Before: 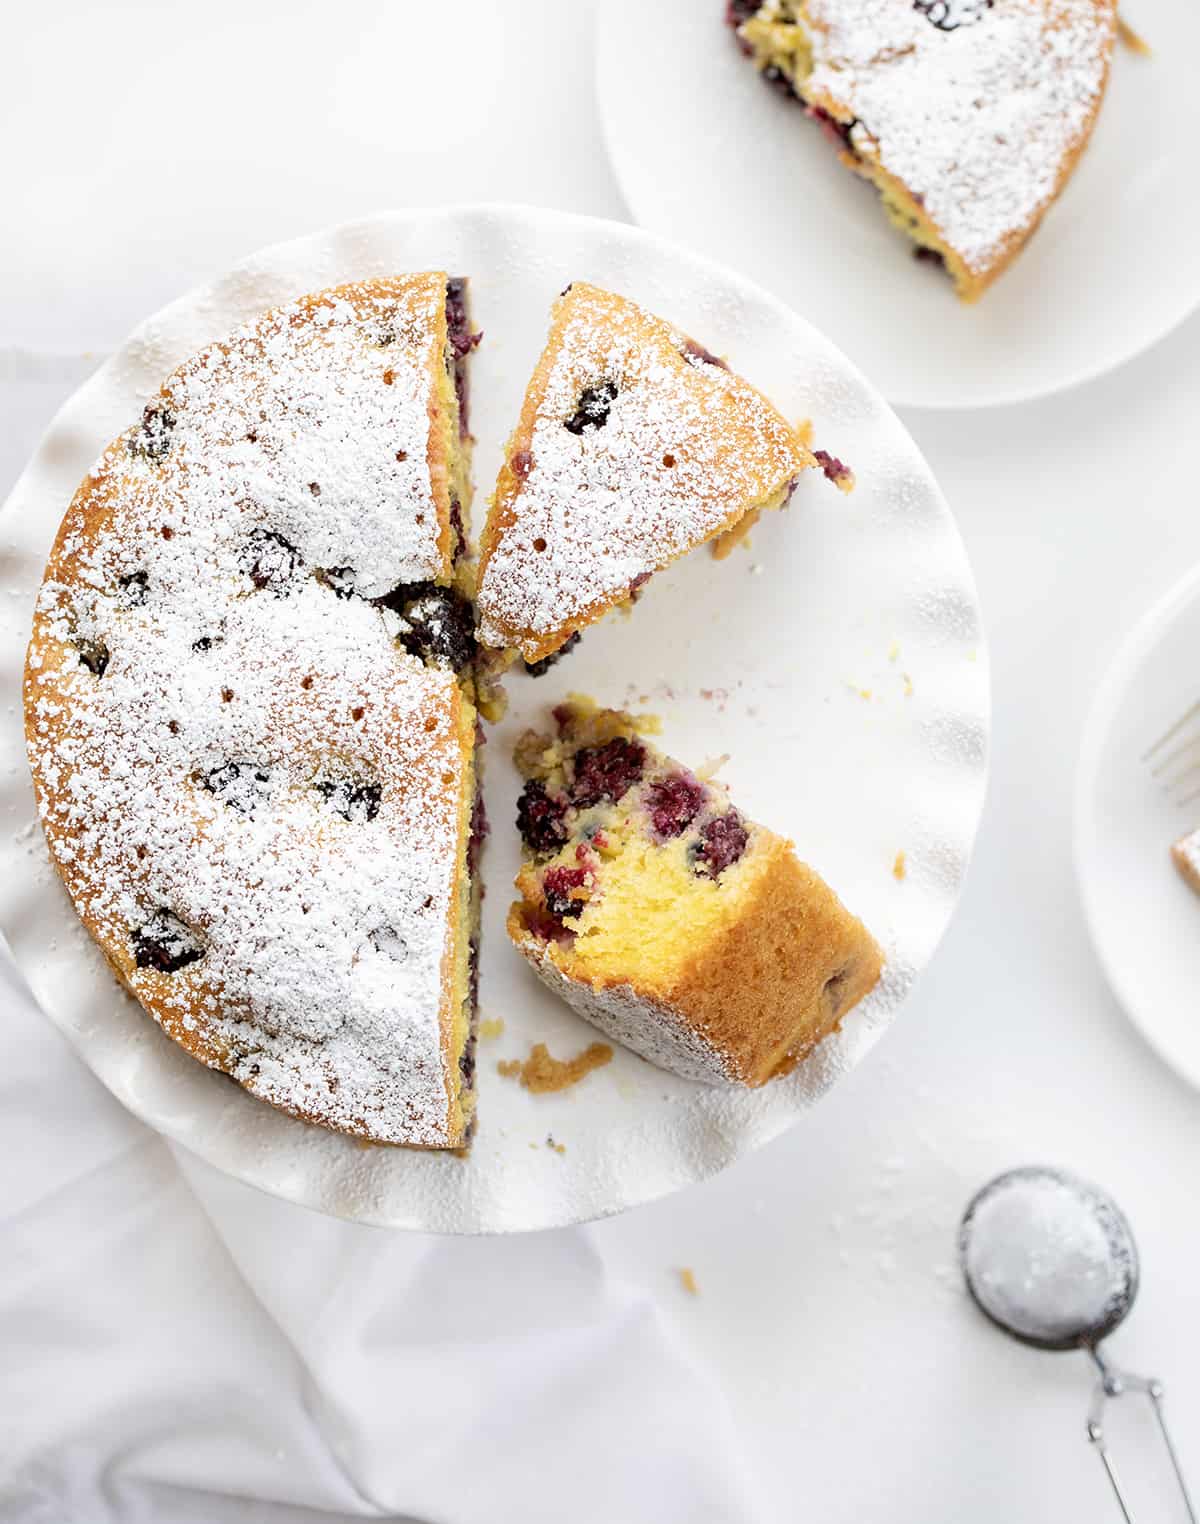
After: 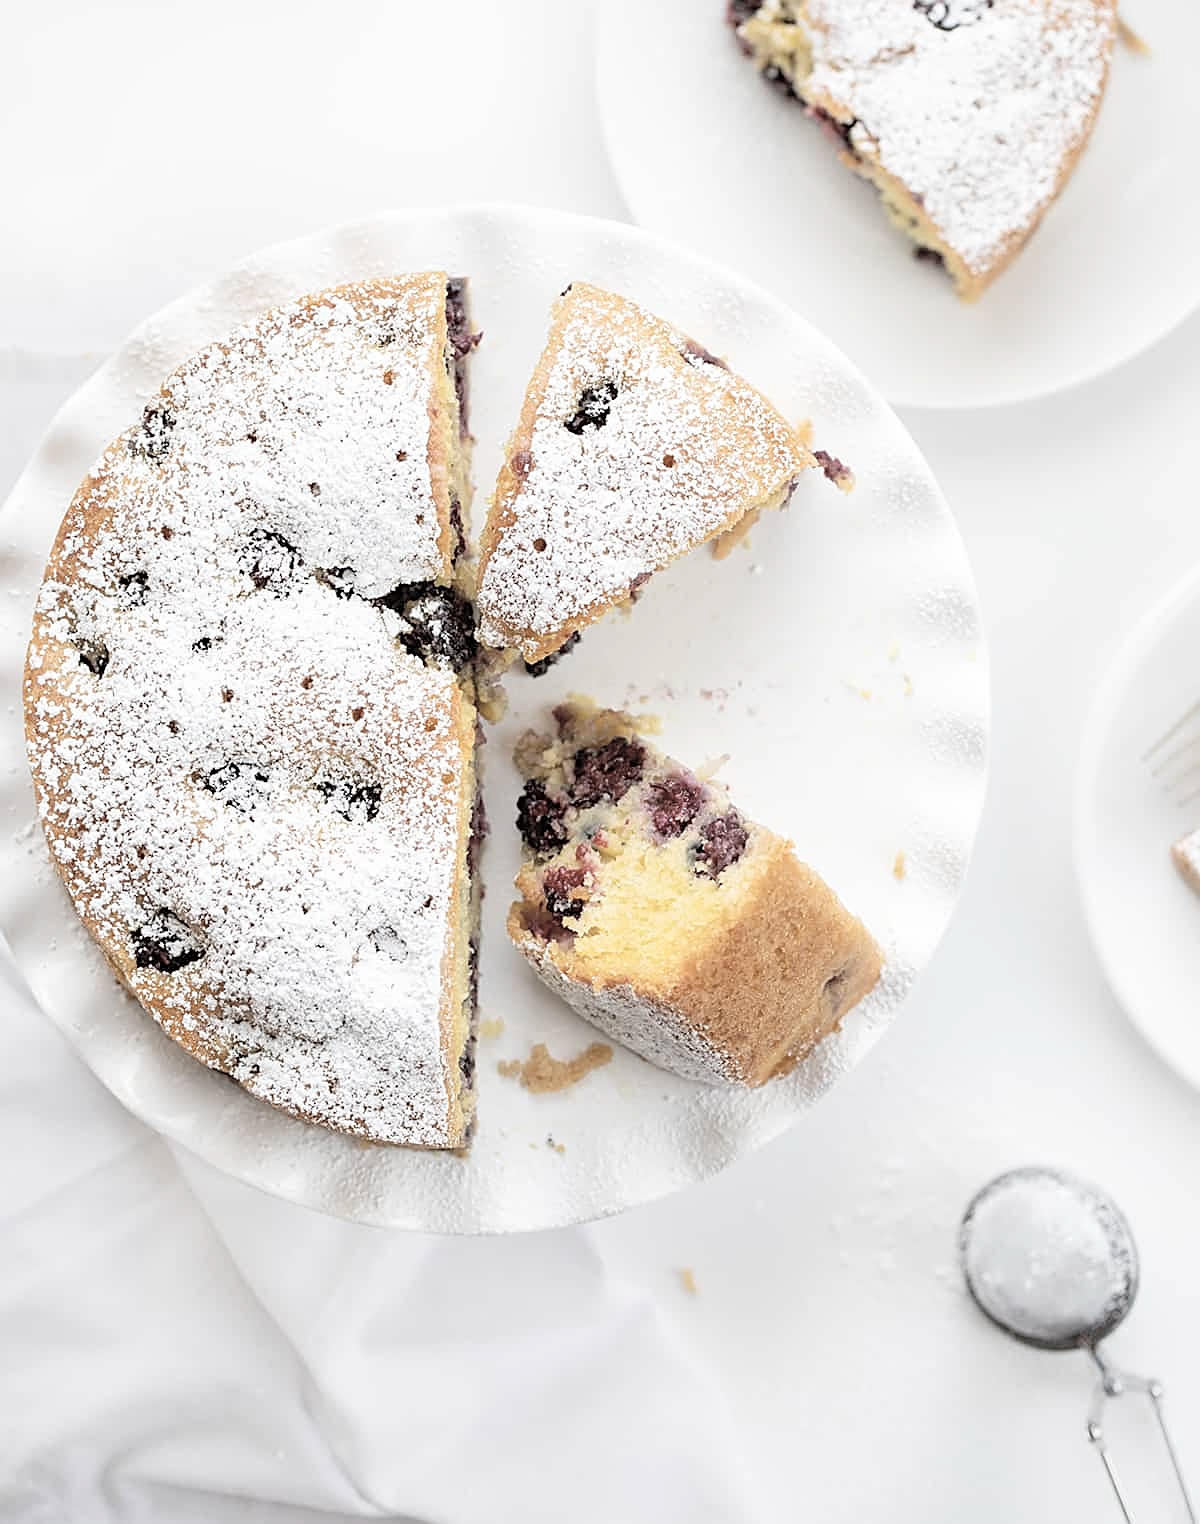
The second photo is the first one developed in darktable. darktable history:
contrast brightness saturation: brightness 0.186, saturation -0.514
sharpen: on, module defaults
